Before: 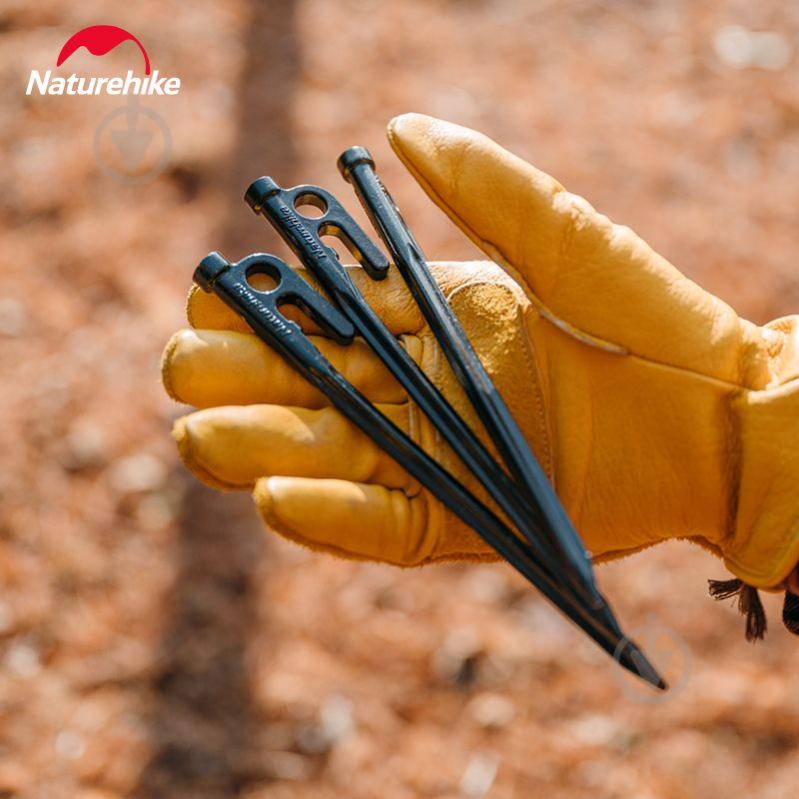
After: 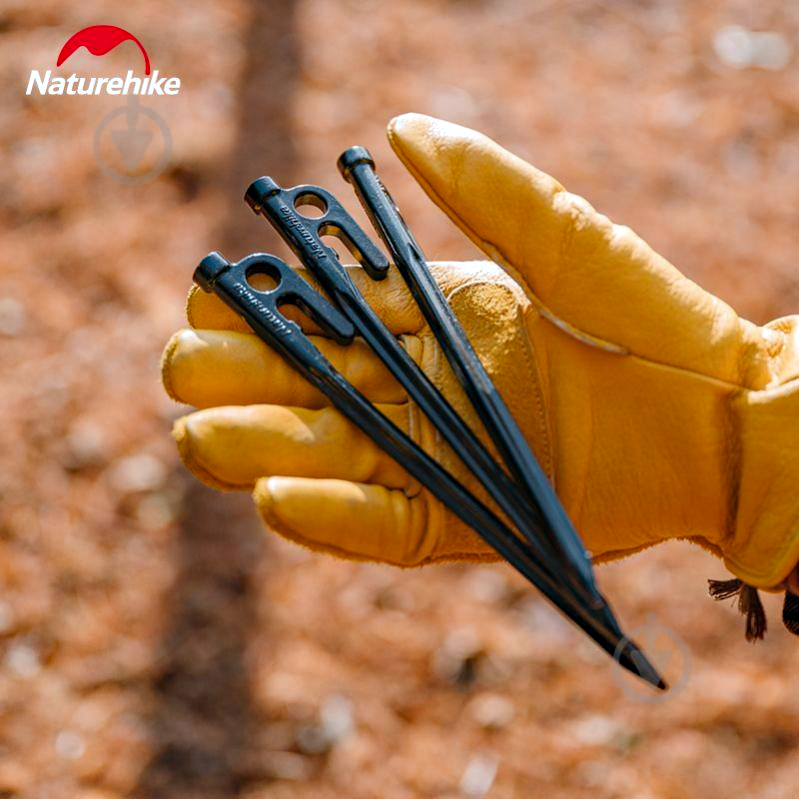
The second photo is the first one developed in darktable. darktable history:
haze removal: strength 0.29, distance 0.25, compatibility mode true, adaptive false
white balance: red 0.983, blue 1.036
